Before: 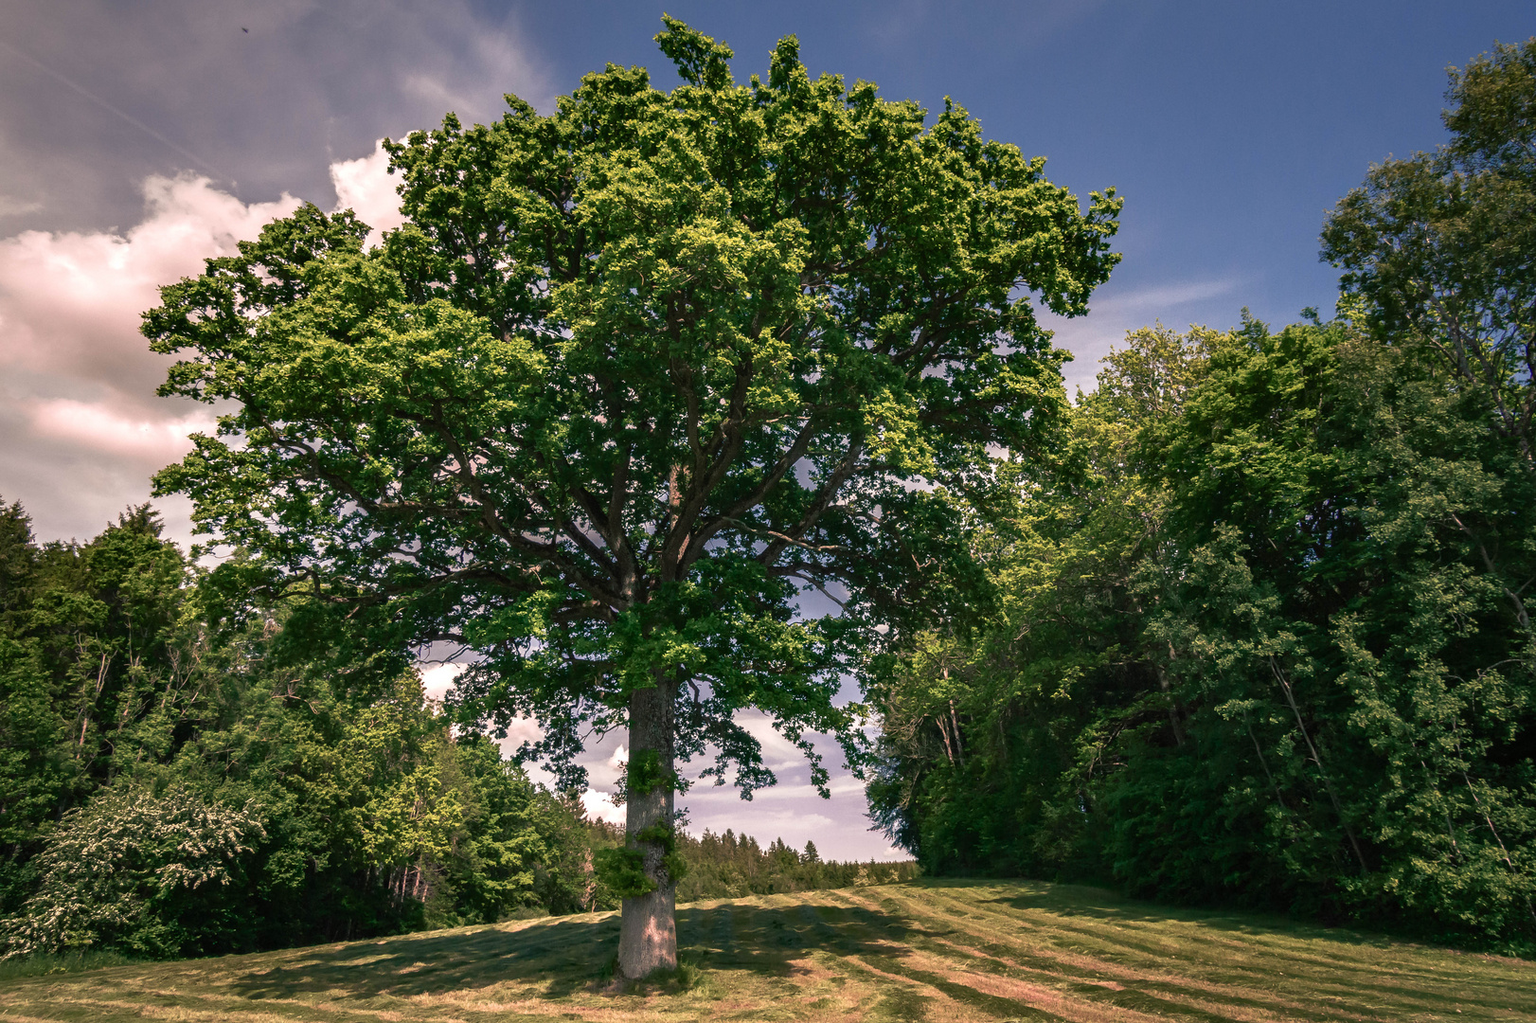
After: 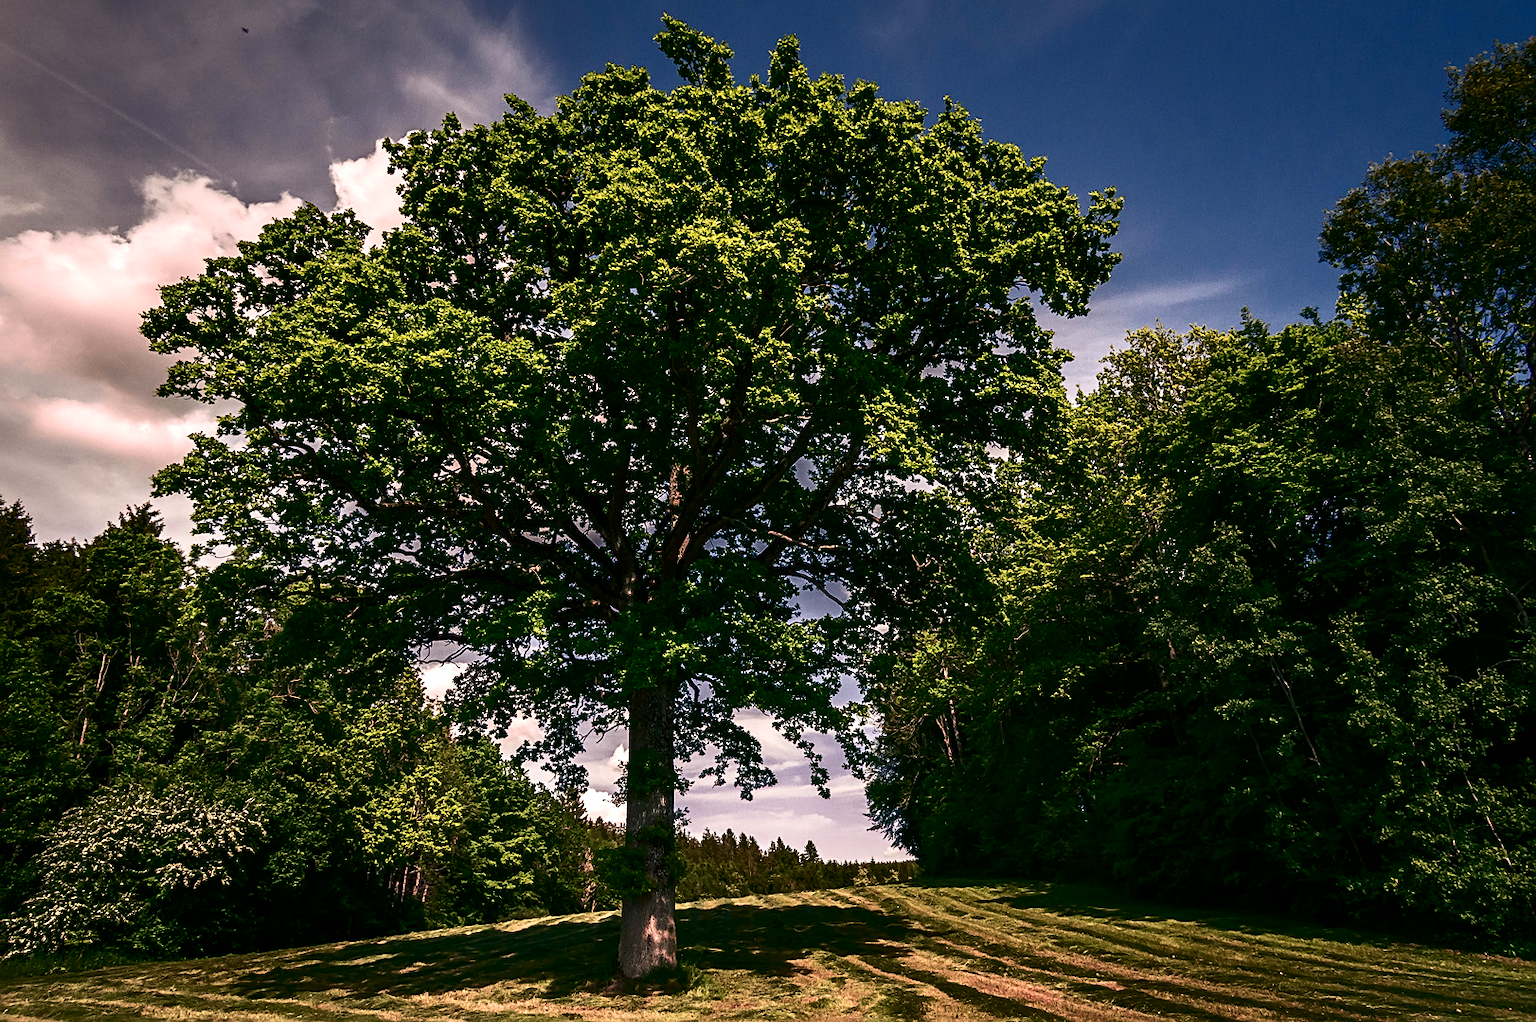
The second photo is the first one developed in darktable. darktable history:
contrast brightness saturation: contrast 0.244, brightness -0.241, saturation 0.135
sharpen: on, module defaults
